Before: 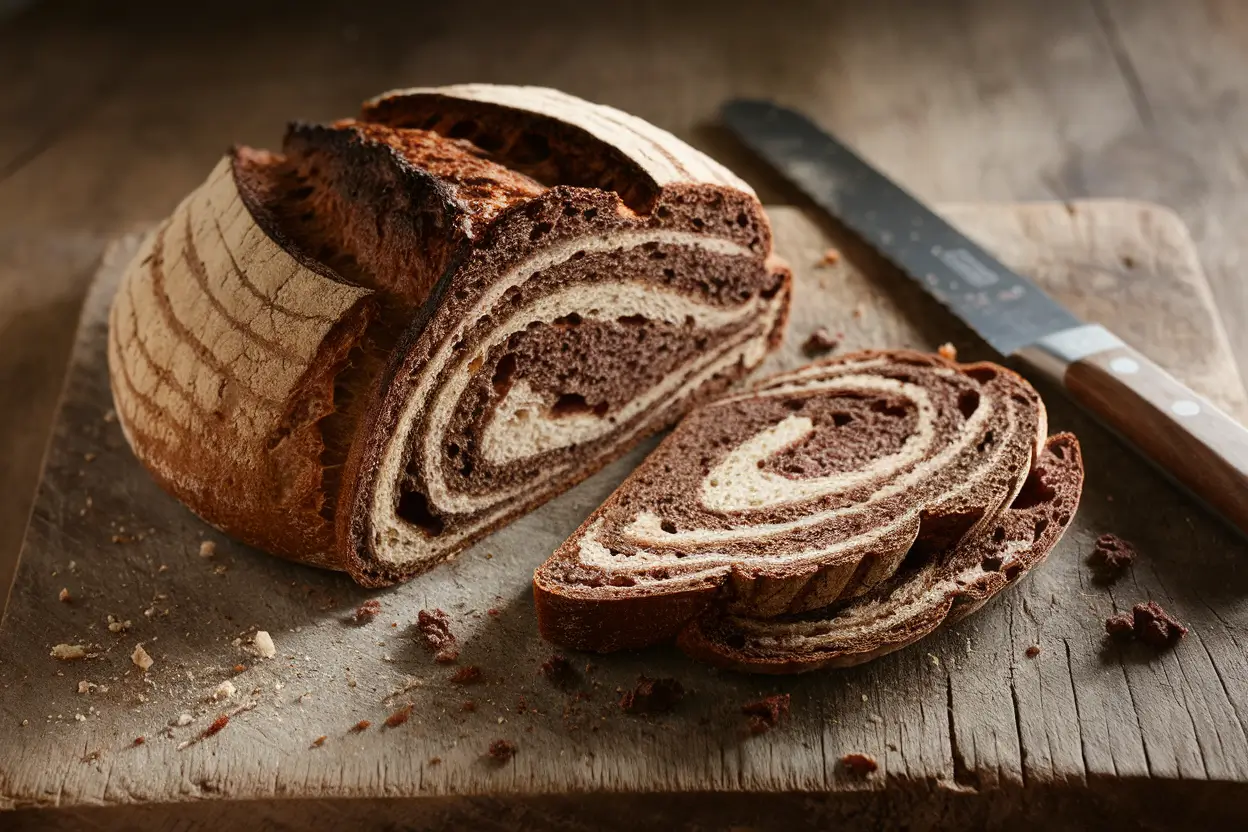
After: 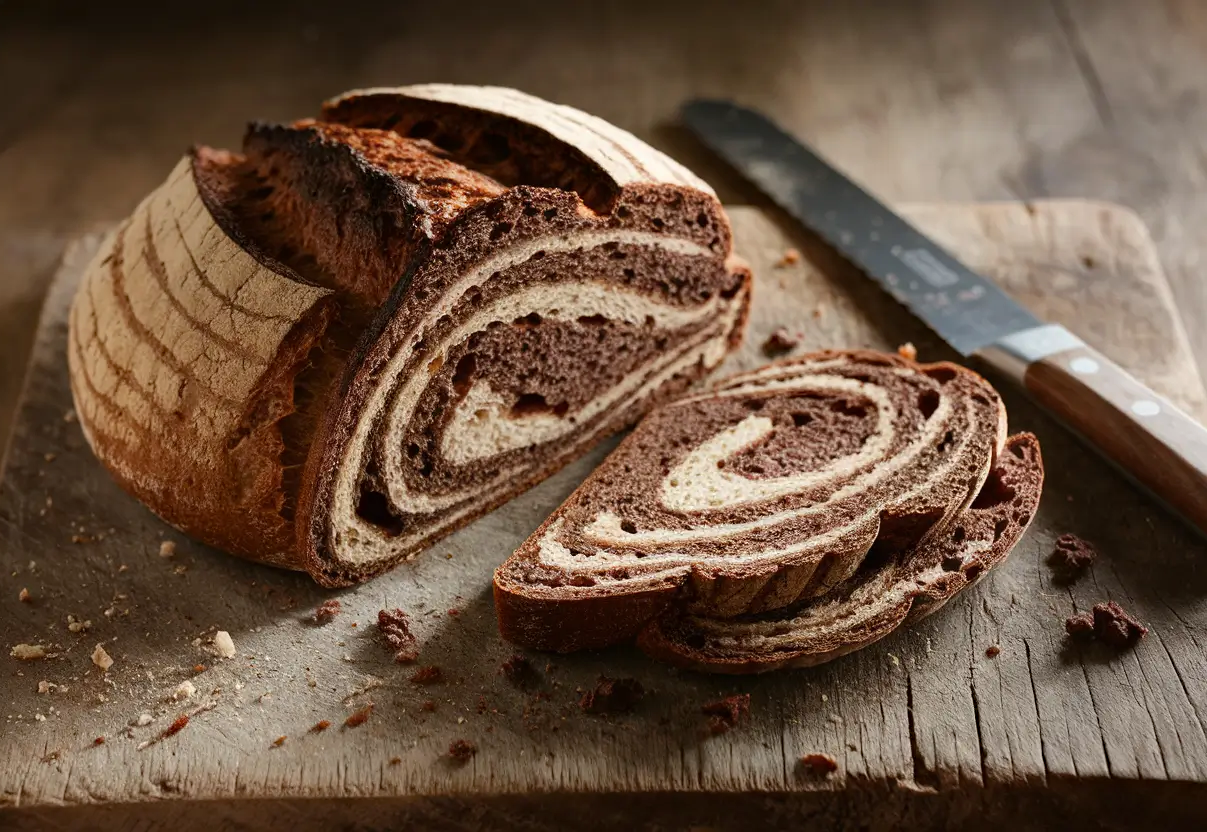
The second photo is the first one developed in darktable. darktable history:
crop and rotate: left 3.238%
haze removal: strength 0.1, compatibility mode true, adaptive false
